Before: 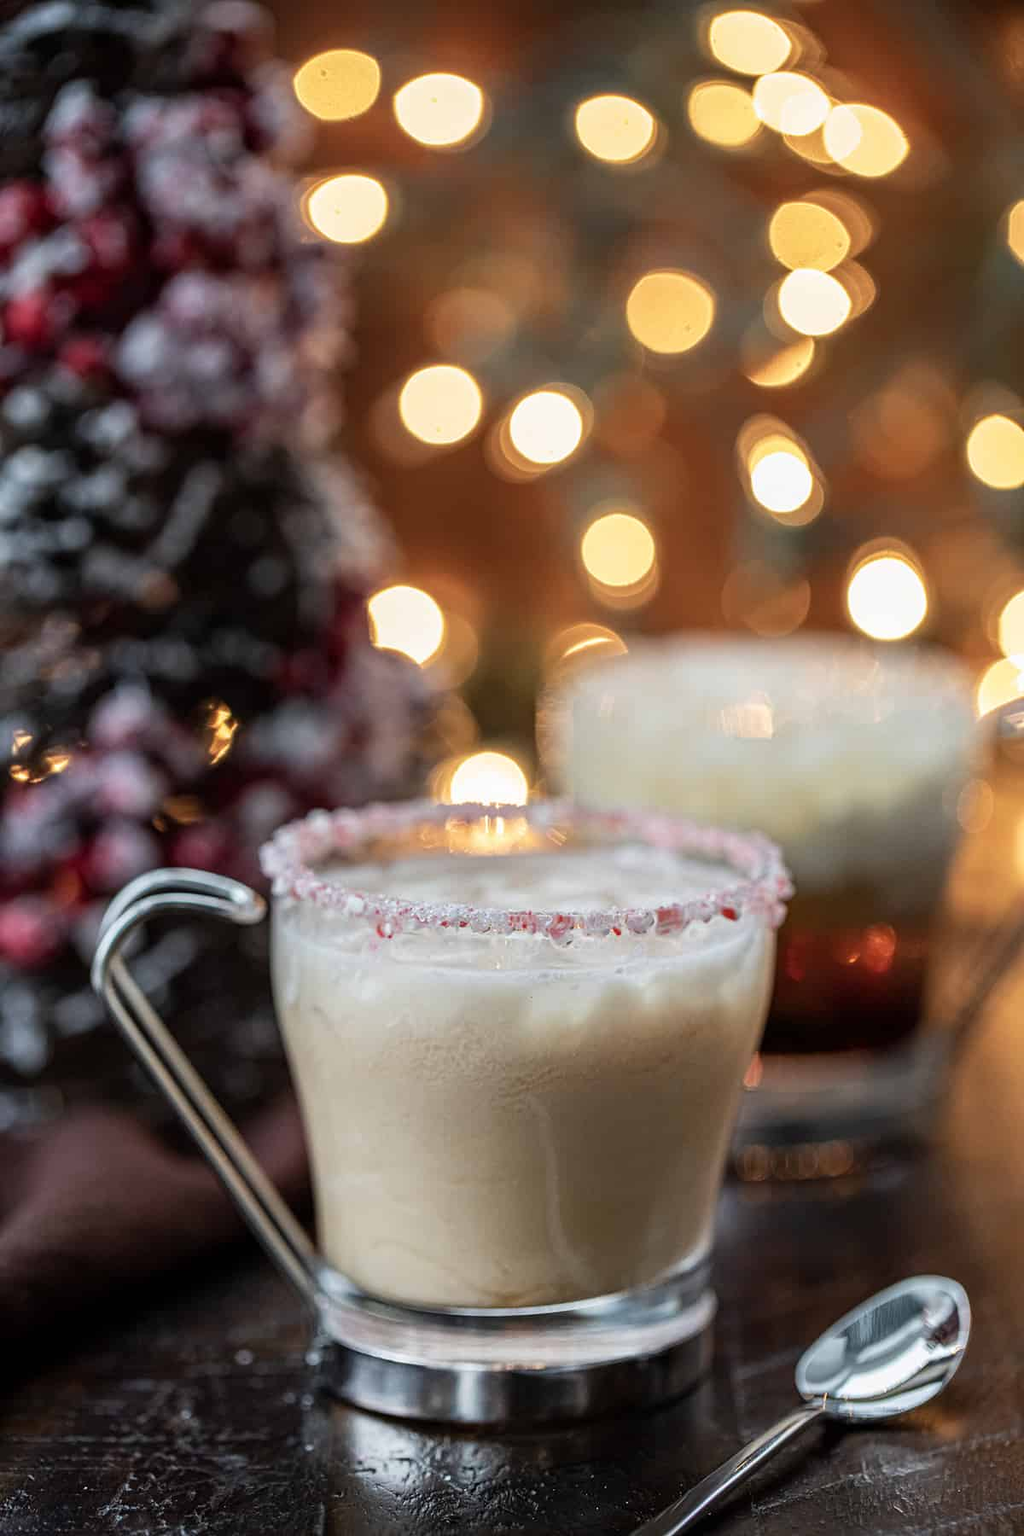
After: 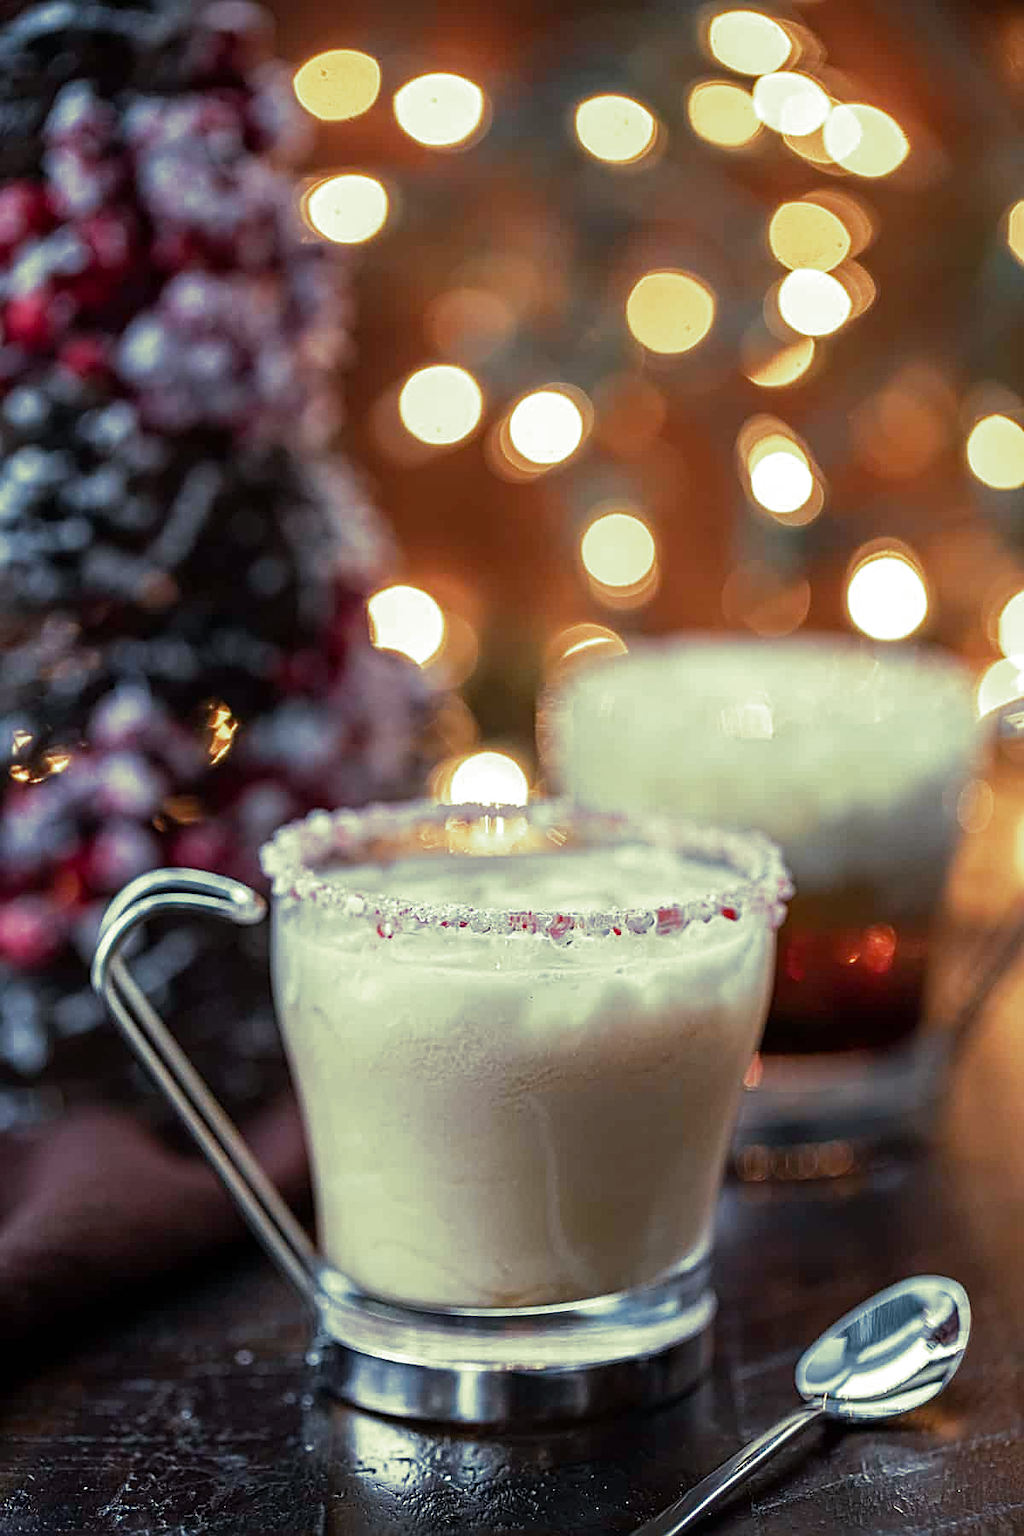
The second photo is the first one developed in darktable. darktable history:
color calibration: x 0.37, y 0.382, temperature 4313.32 K
sharpen: on, module defaults
split-toning: shadows › hue 290.82°, shadows › saturation 0.34, highlights › saturation 0.38, balance 0, compress 50%
